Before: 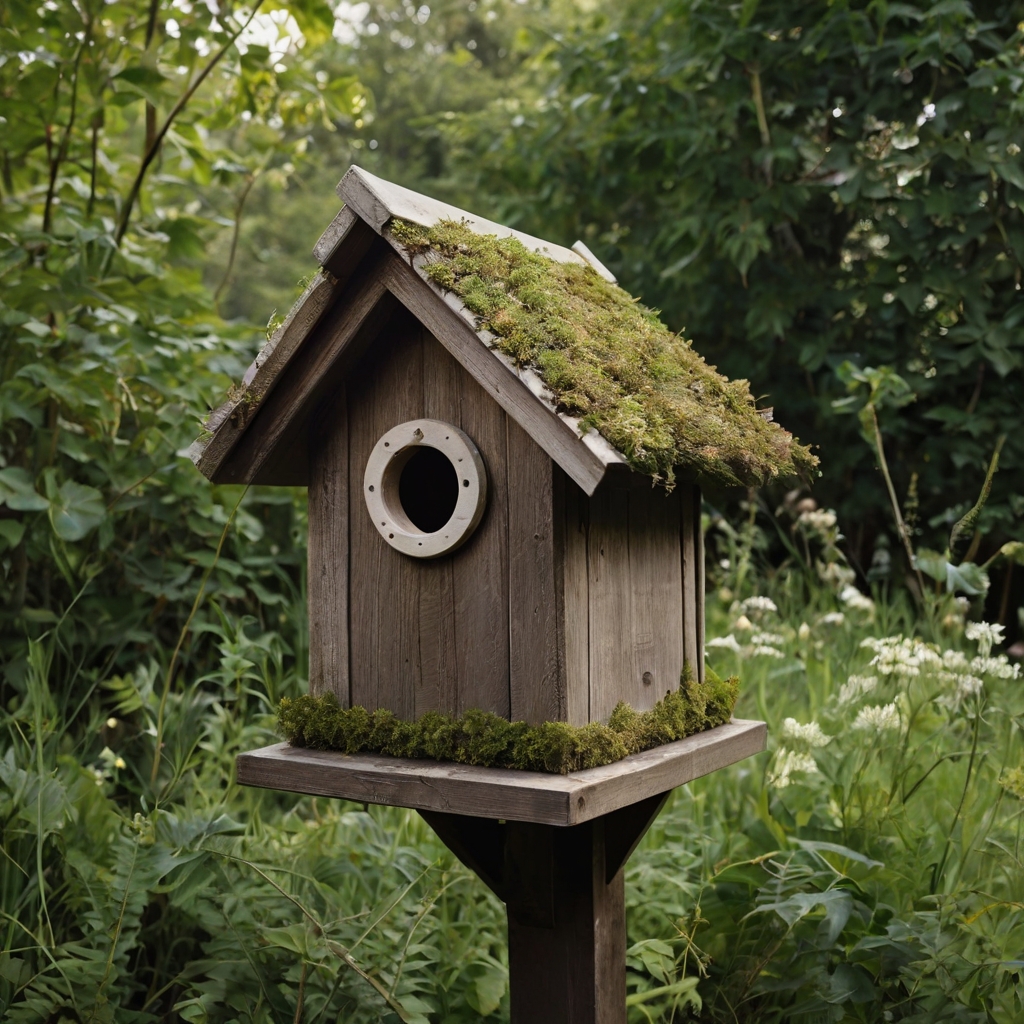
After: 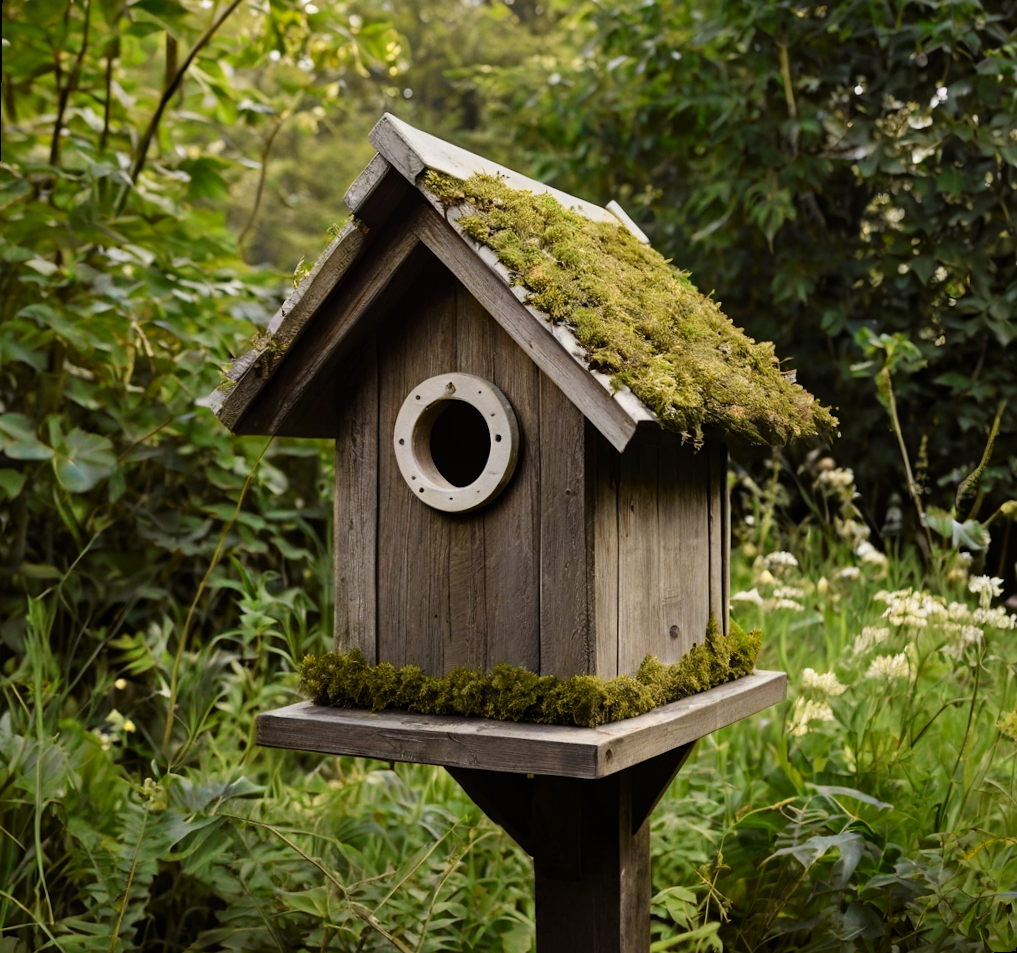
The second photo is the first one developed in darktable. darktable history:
tone curve: curves: ch0 [(0, 0.008) (0.107, 0.083) (0.283, 0.287) (0.461, 0.498) (0.64, 0.691) (0.822, 0.869) (0.998, 0.978)]; ch1 [(0, 0) (0.323, 0.339) (0.438, 0.422) (0.473, 0.487) (0.502, 0.502) (0.527, 0.53) (0.561, 0.583) (0.608, 0.629) (0.669, 0.704) (0.859, 0.899) (1, 1)]; ch2 [(0, 0) (0.33, 0.347) (0.421, 0.456) (0.473, 0.498) (0.502, 0.504) (0.522, 0.524) (0.549, 0.567) (0.585, 0.627) (0.676, 0.724) (1, 1)], color space Lab, independent channels, preserve colors none
rotate and perspective: rotation 0.679°, lens shift (horizontal) 0.136, crop left 0.009, crop right 0.991, crop top 0.078, crop bottom 0.95
shadows and highlights: shadows 10, white point adjustment 1, highlights -40
local contrast: highlights 100%, shadows 100%, detail 120%, midtone range 0.2
